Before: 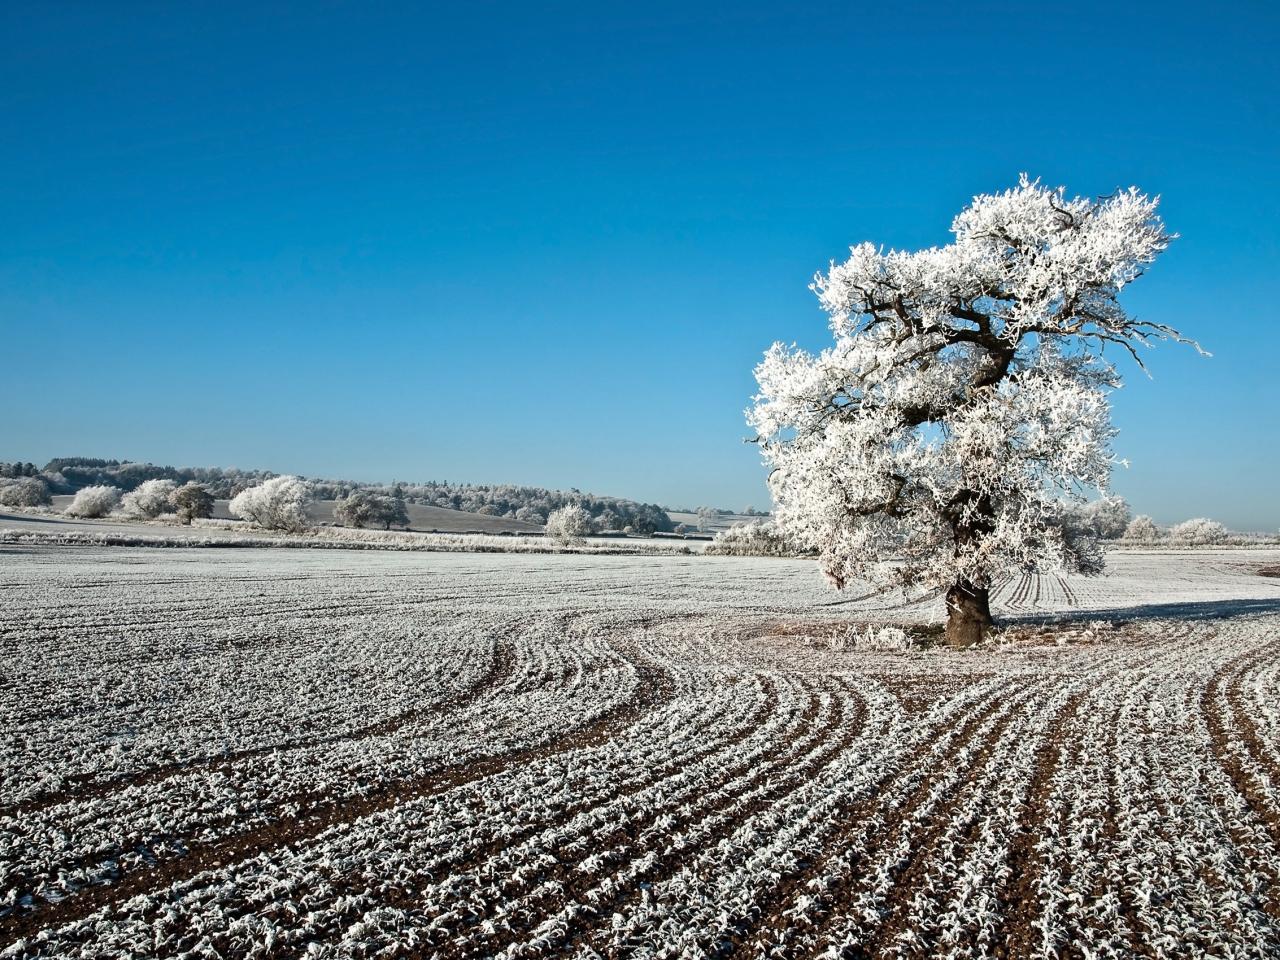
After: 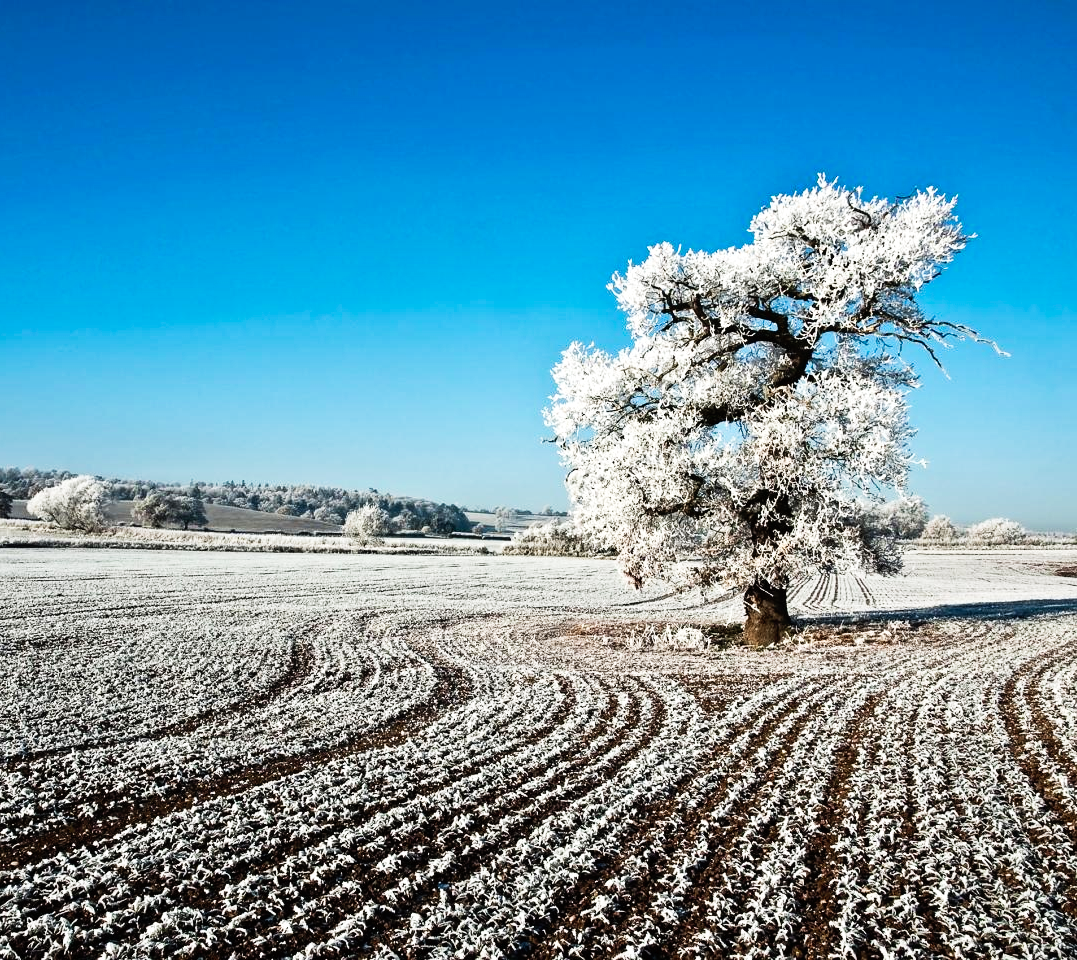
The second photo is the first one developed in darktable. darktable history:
exposure: exposure 0.124 EV, compensate highlight preservation false
tone curve: curves: ch0 [(0, 0) (0.003, 0.008) (0.011, 0.008) (0.025, 0.011) (0.044, 0.017) (0.069, 0.026) (0.1, 0.039) (0.136, 0.054) (0.177, 0.093) (0.224, 0.15) (0.277, 0.21) (0.335, 0.285) (0.399, 0.366) (0.468, 0.462) (0.543, 0.564) (0.623, 0.679) (0.709, 0.79) (0.801, 0.883) (0.898, 0.95) (1, 1)], preserve colors none
crop: left 15.822%
